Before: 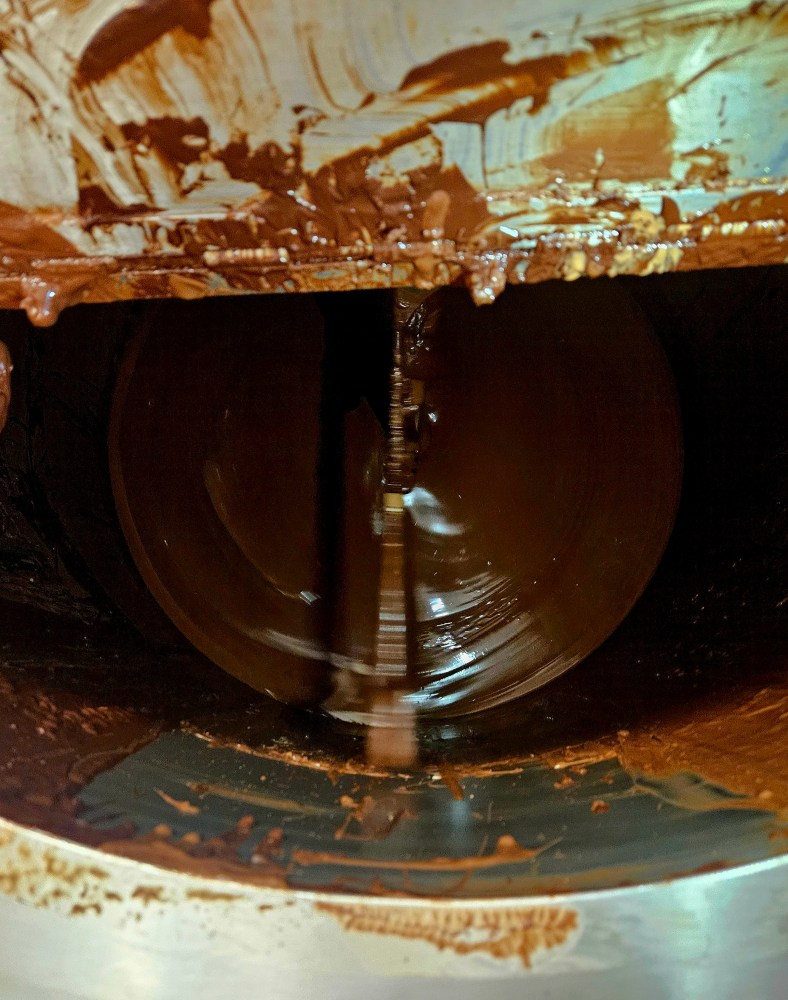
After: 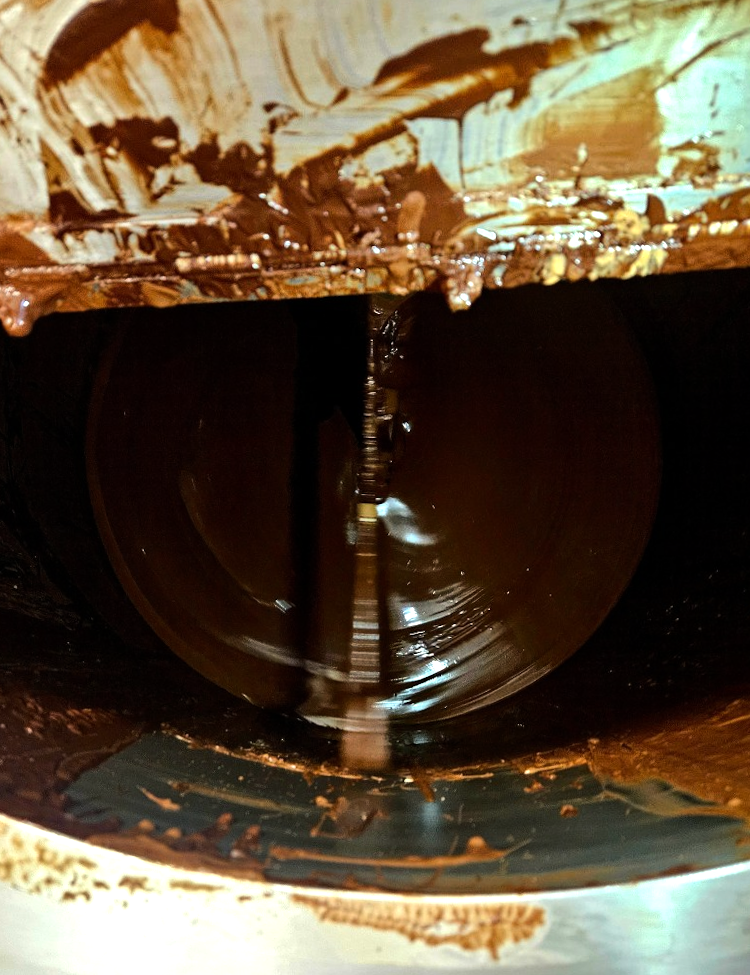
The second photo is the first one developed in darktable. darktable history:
rotate and perspective: rotation 0.074°, lens shift (vertical) 0.096, lens shift (horizontal) -0.041, crop left 0.043, crop right 0.952, crop top 0.024, crop bottom 0.979
tone equalizer: -8 EV -0.75 EV, -7 EV -0.7 EV, -6 EV -0.6 EV, -5 EV -0.4 EV, -3 EV 0.4 EV, -2 EV 0.6 EV, -1 EV 0.7 EV, +0 EV 0.75 EV, edges refinement/feathering 500, mask exposure compensation -1.57 EV, preserve details no
